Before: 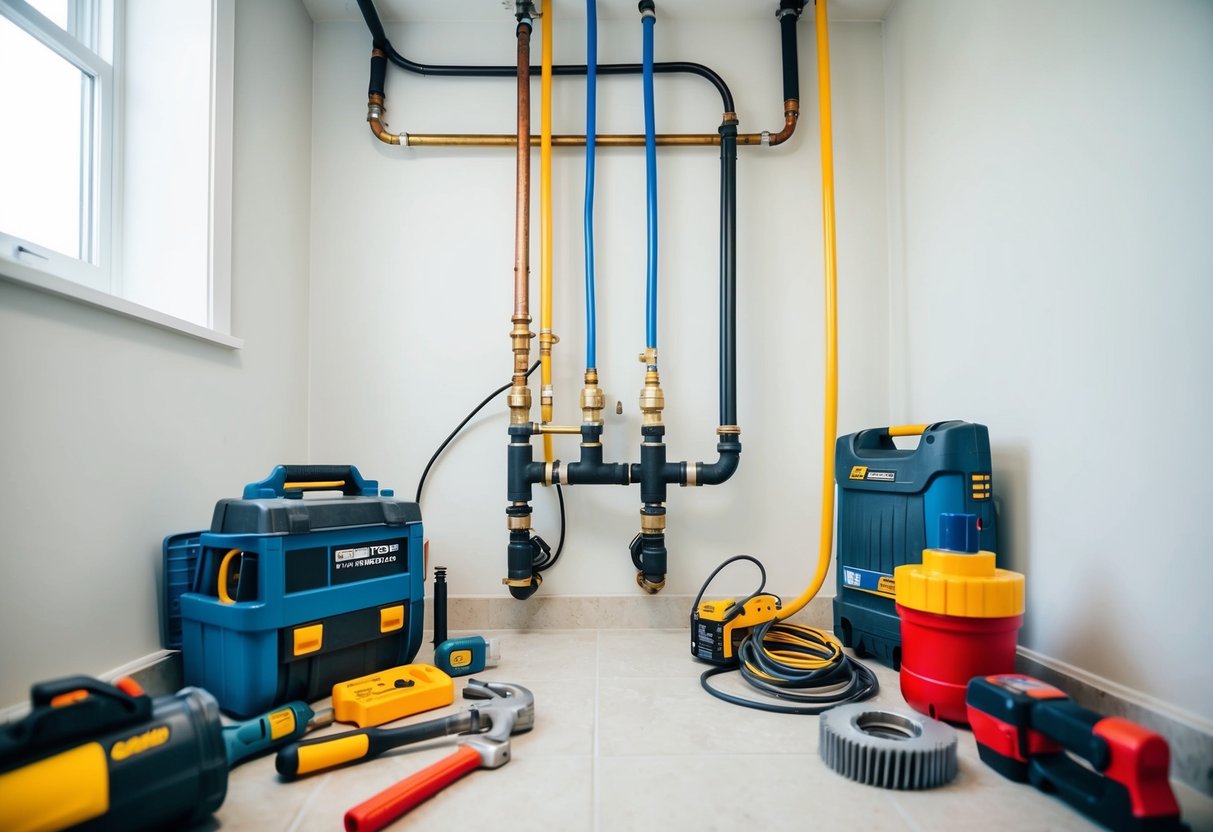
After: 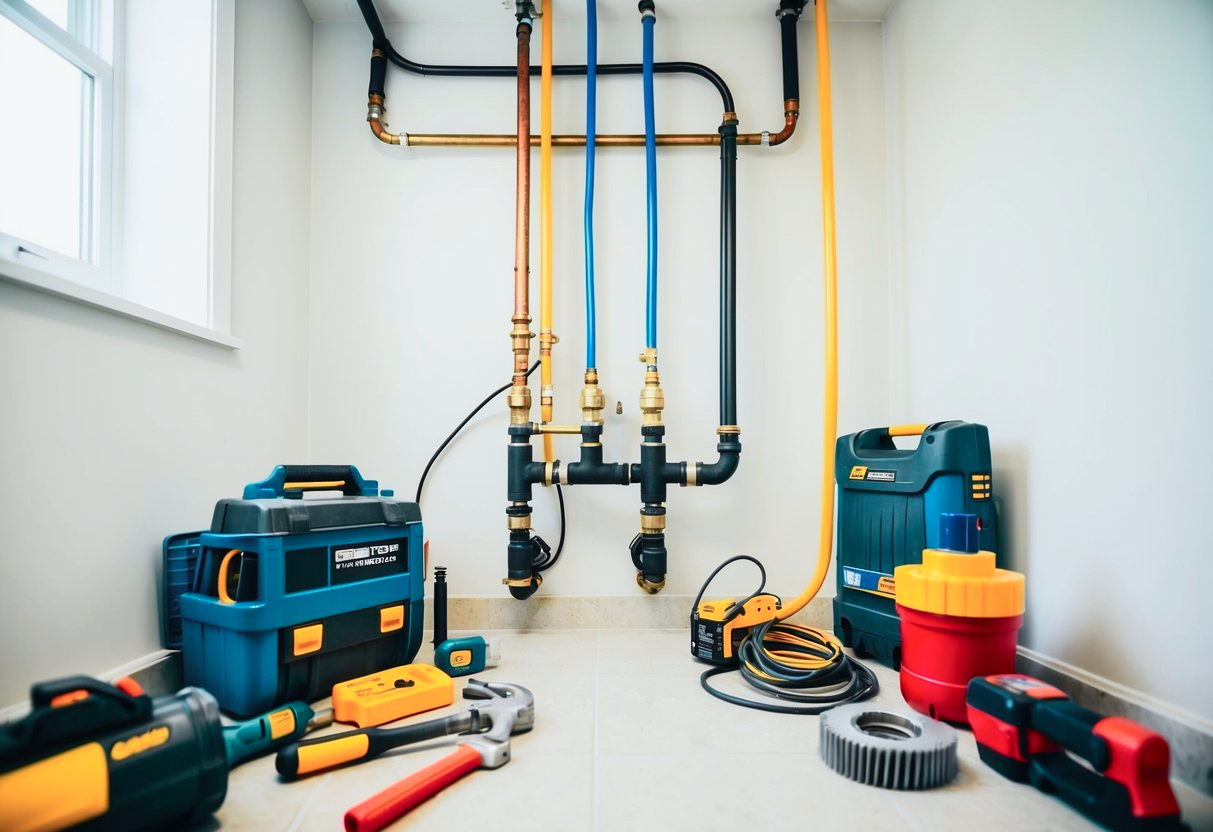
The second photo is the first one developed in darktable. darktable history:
tone curve: curves: ch0 [(0, 0.013) (0.104, 0.103) (0.258, 0.267) (0.448, 0.489) (0.709, 0.794) (0.895, 0.915) (0.994, 0.971)]; ch1 [(0, 0) (0.335, 0.298) (0.446, 0.416) (0.488, 0.488) (0.515, 0.504) (0.581, 0.615) (0.635, 0.661) (1, 1)]; ch2 [(0, 0) (0.314, 0.306) (0.436, 0.447) (0.502, 0.5) (0.538, 0.541) (0.568, 0.603) (0.641, 0.635) (0.717, 0.701) (1, 1)], color space Lab, independent channels, preserve colors none
